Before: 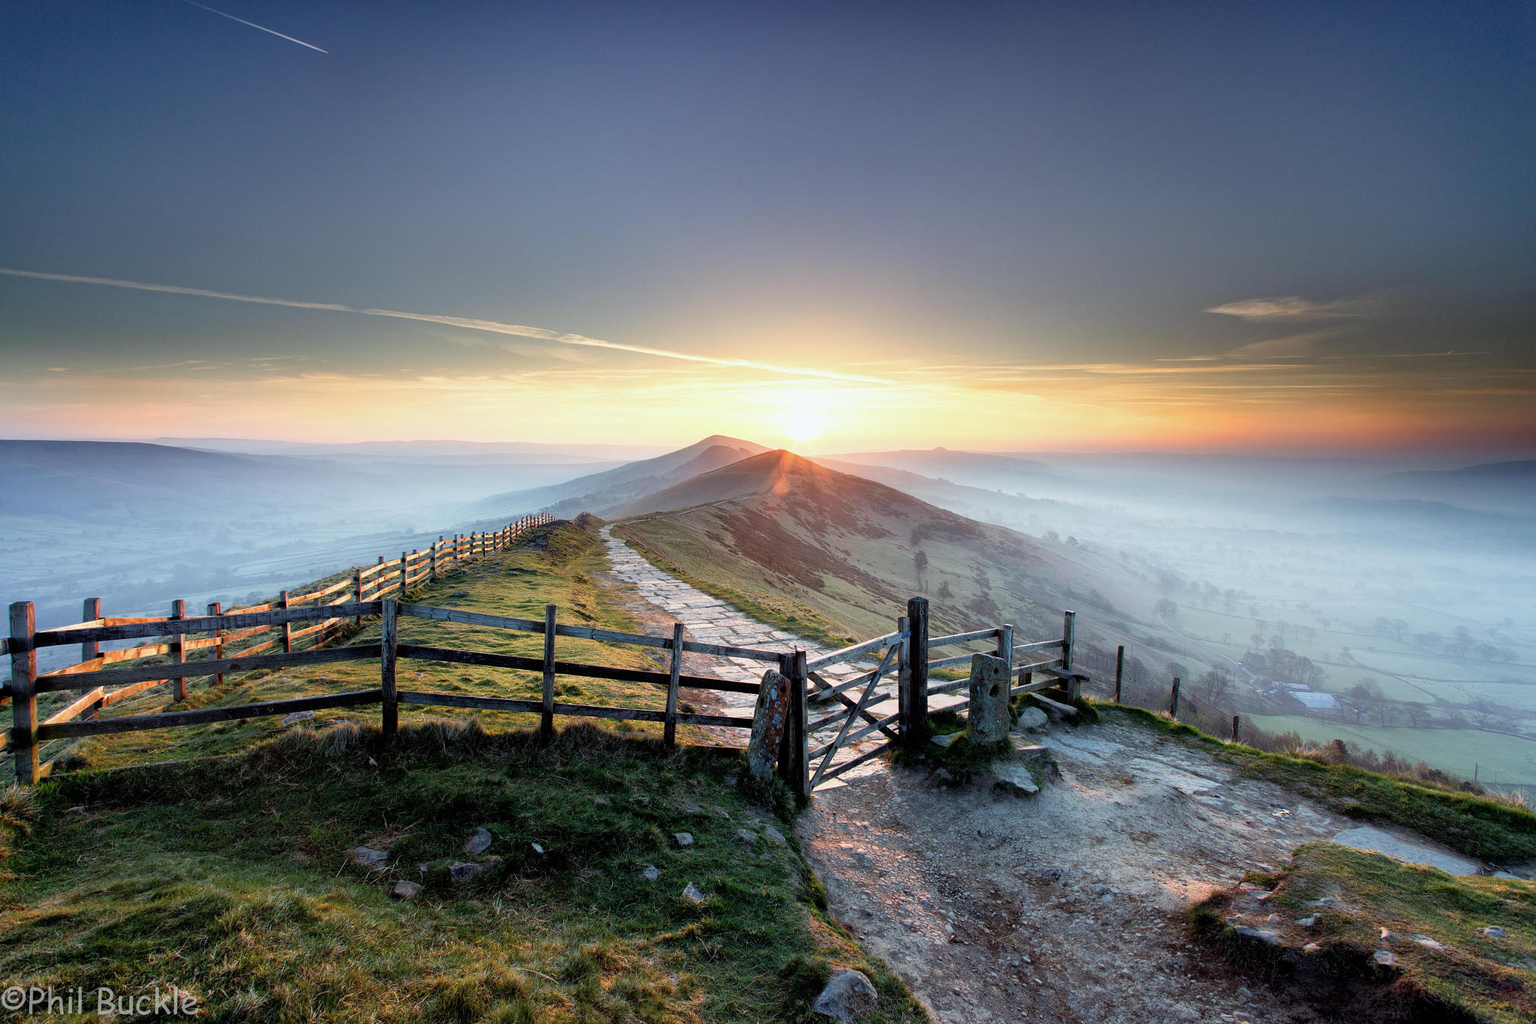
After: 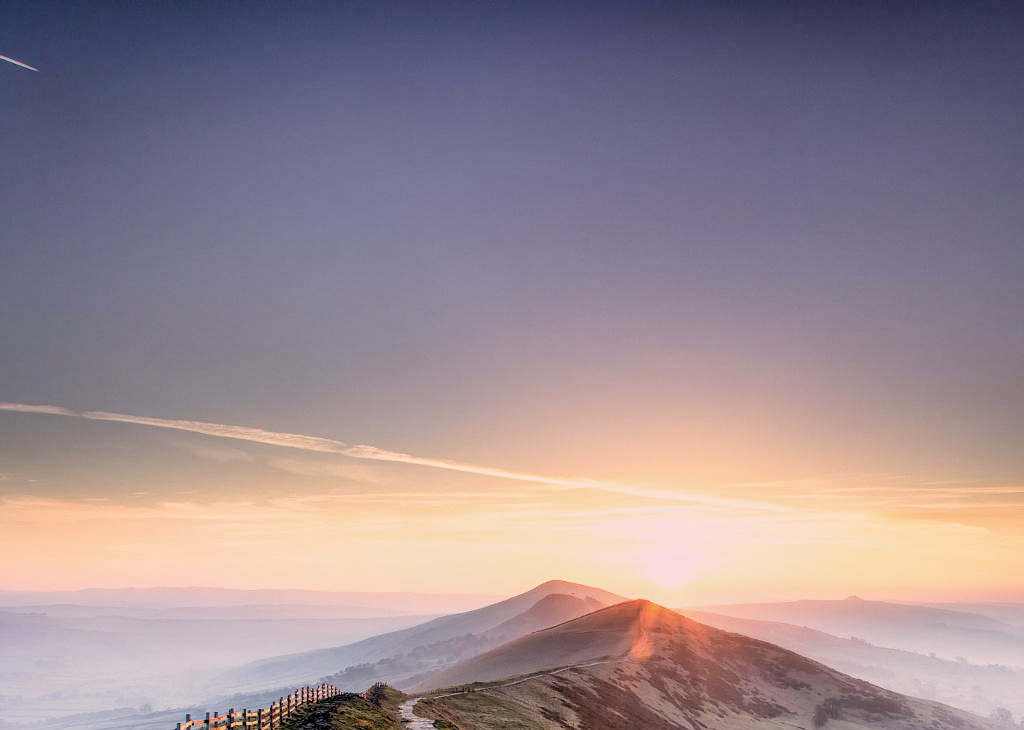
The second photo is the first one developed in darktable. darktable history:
filmic rgb: black relative exposure -5 EV, hardness 2.88, contrast 1.3
color correction: highlights a* 12.23, highlights b* 5.41
local contrast: on, module defaults
crop: left 19.556%, right 30.401%, bottom 46.458%
